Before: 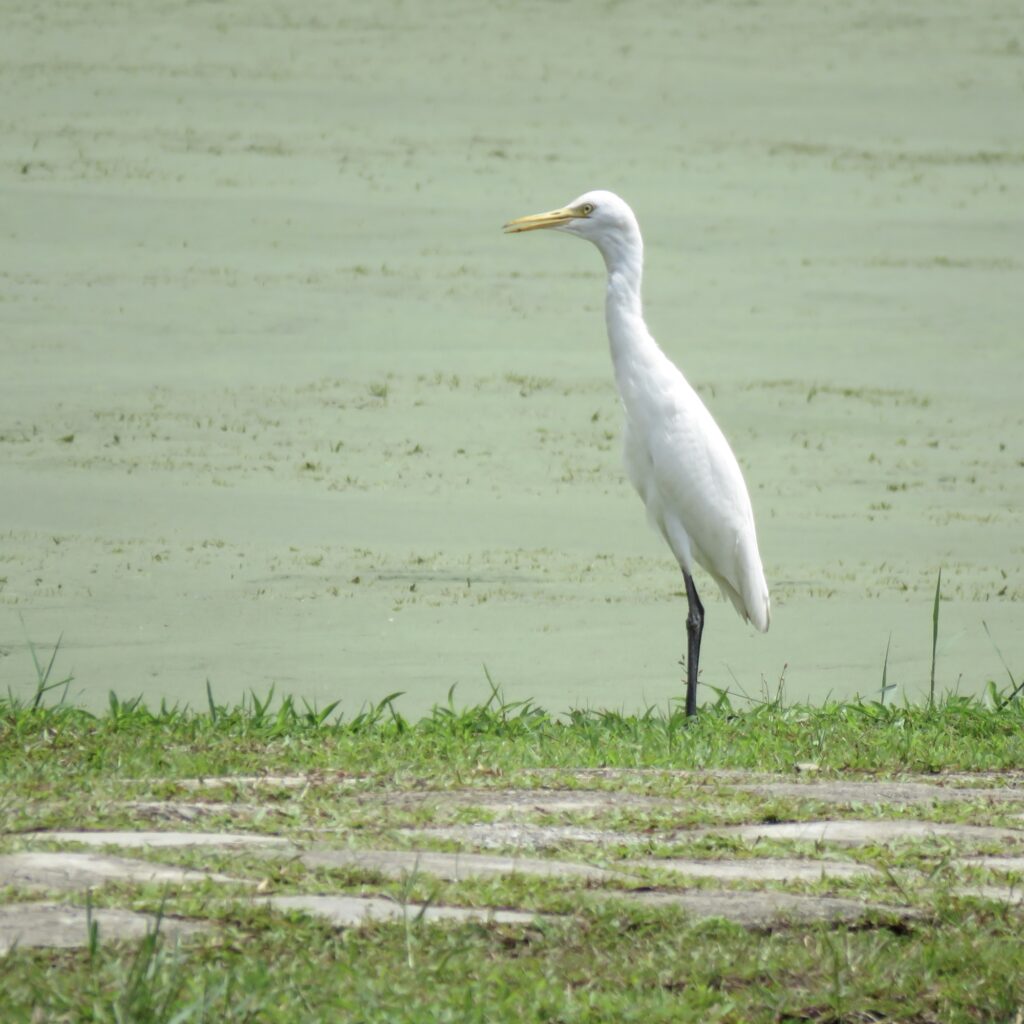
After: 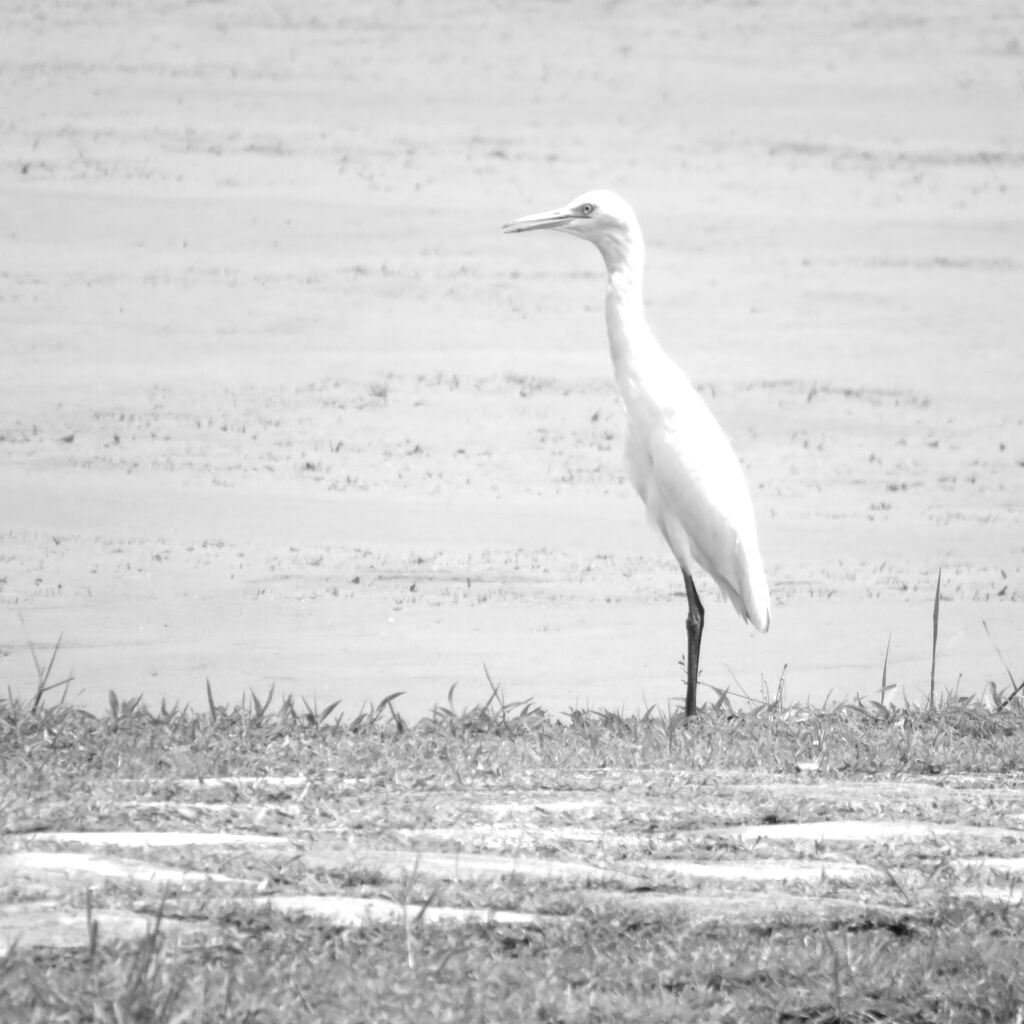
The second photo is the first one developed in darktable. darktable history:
monochrome: on, module defaults
color correction: saturation 1.11
exposure: black level correction 0, exposure 0.7 EV, compensate exposure bias true, compensate highlight preservation false
